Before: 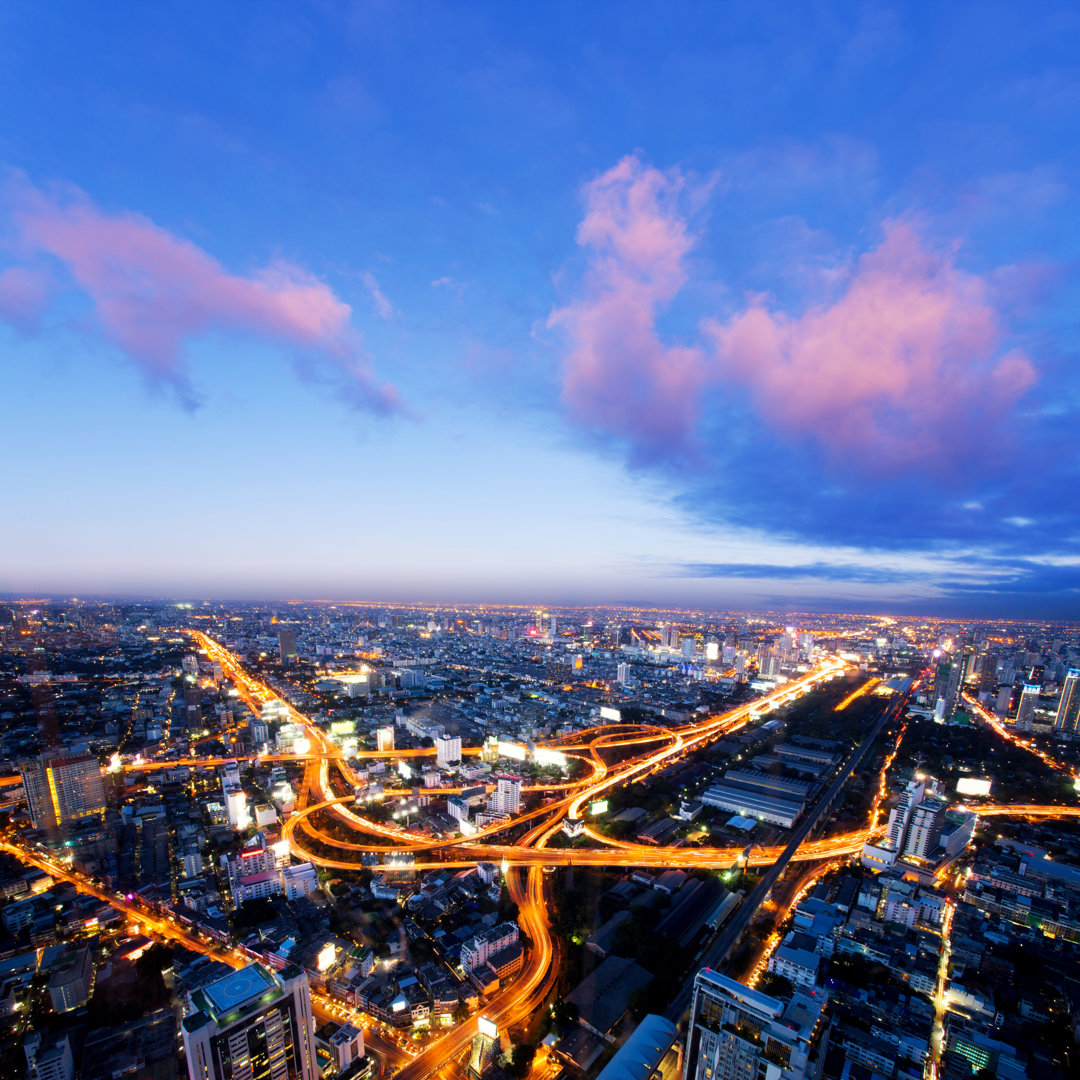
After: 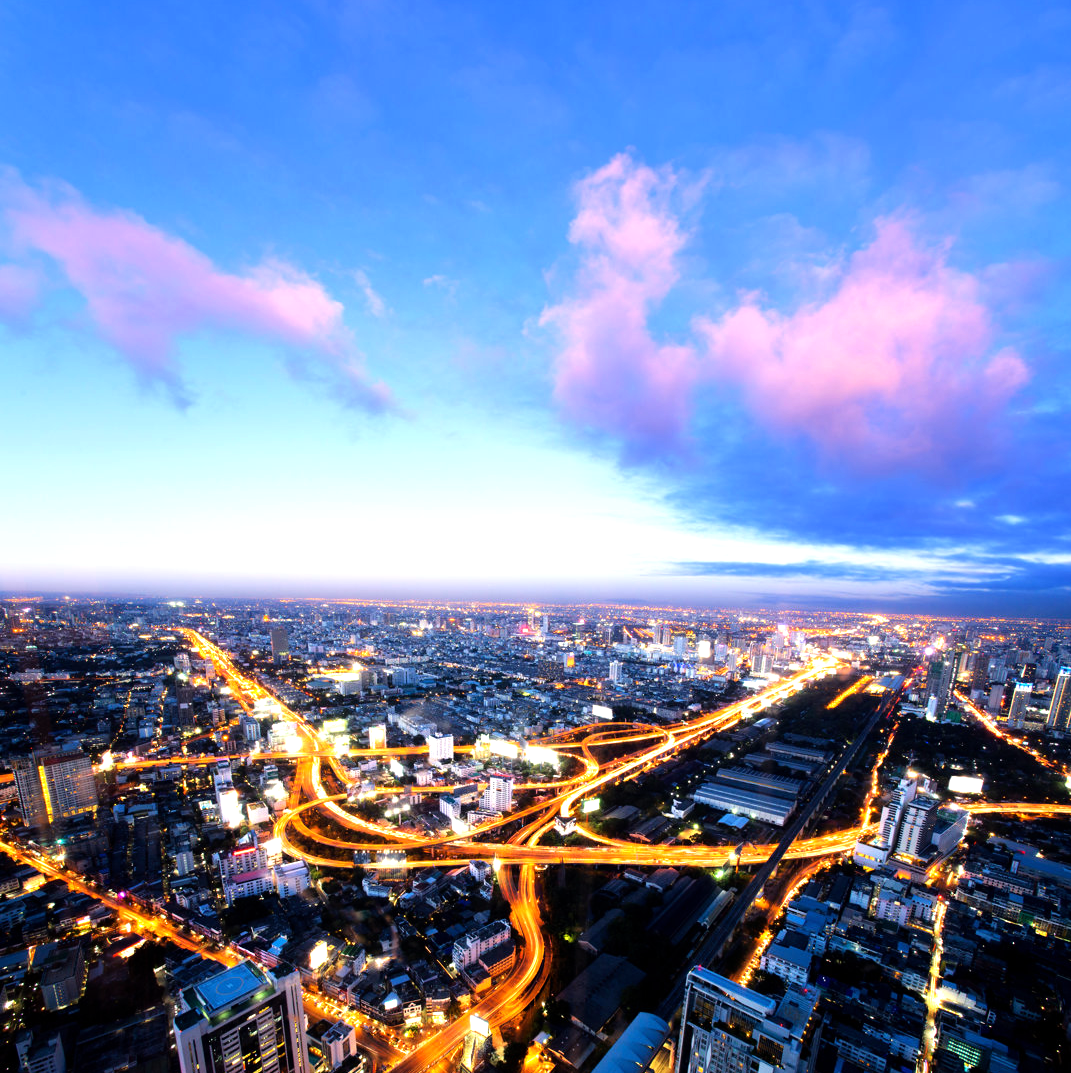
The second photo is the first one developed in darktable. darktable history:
crop and rotate: left 0.816%, top 0.274%, bottom 0.362%
tone equalizer: -8 EV -0.77 EV, -7 EV -0.739 EV, -6 EV -0.61 EV, -5 EV -0.417 EV, -3 EV 0.369 EV, -2 EV 0.6 EV, -1 EV 0.686 EV, +0 EV 0.768 EV, mask exposure compensation -0.511 EV
